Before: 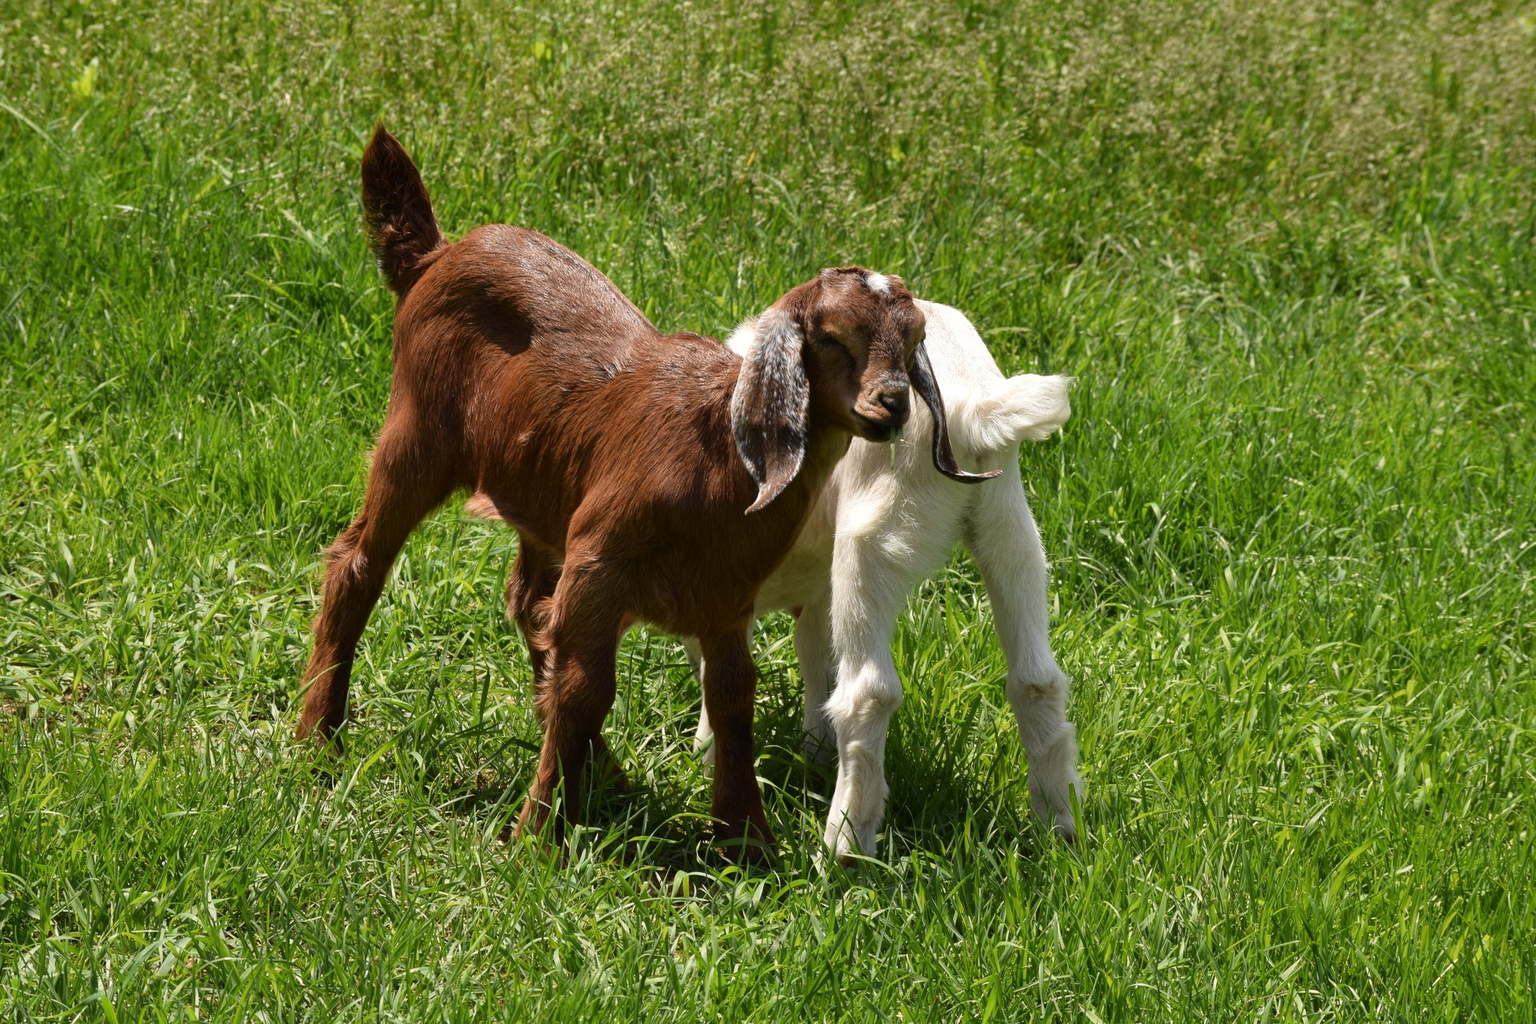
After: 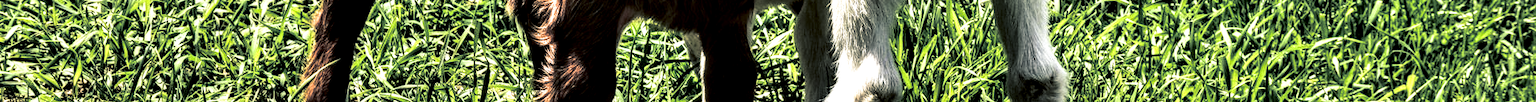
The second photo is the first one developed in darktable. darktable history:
crop and rotate: top 59.084%, bottom 30.916%
contrast brightness saturation: contrast 0.4, brightness 0.05, saturation 0.25
local contrast: detail 203%
shadows and highlights: highlights color adjustment 0%, low approximation 0.01, soften with gaussian
white balance: emerald 1
split-toning: shadows › hue 201.6°, shadows › saturation 0.16, highlights › hue 50.4°, highlights › saturation 0.2, balance -49.9
